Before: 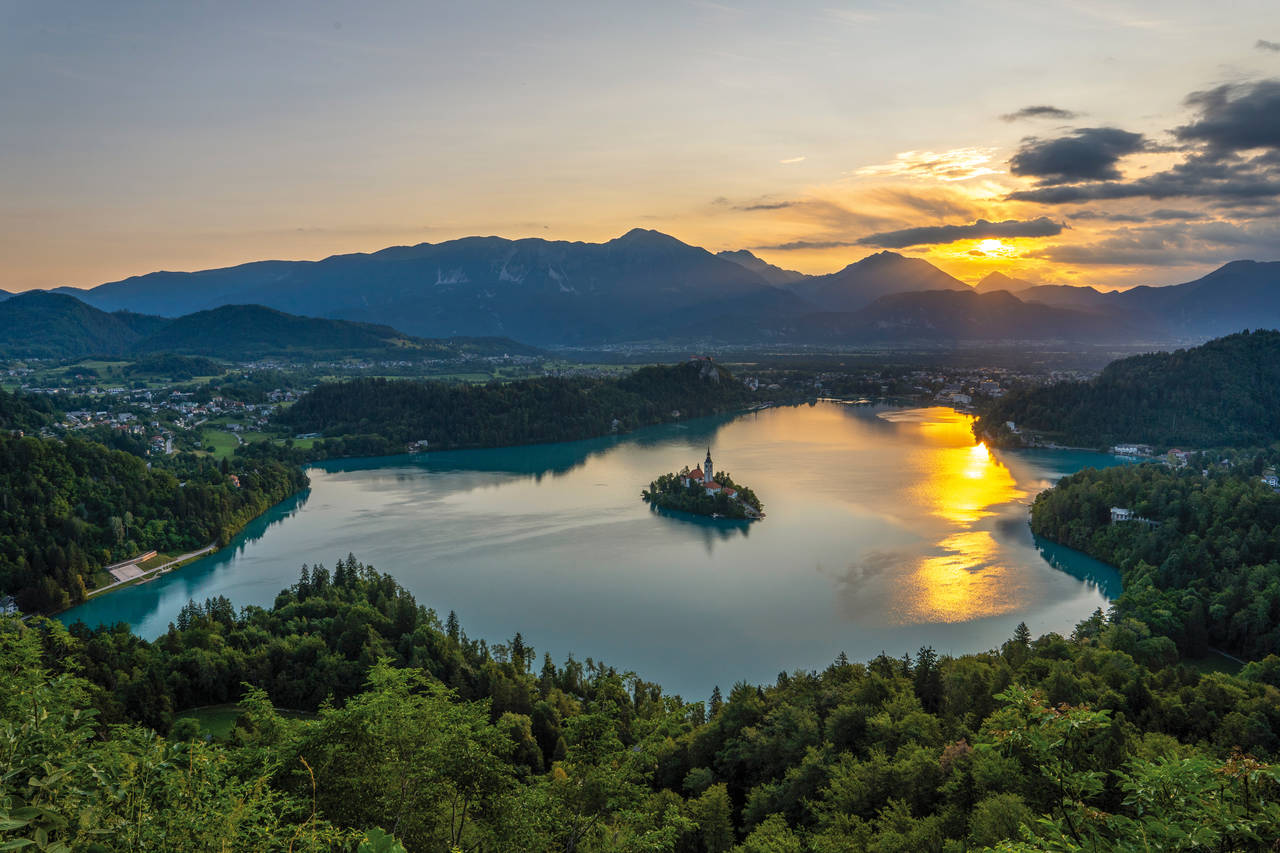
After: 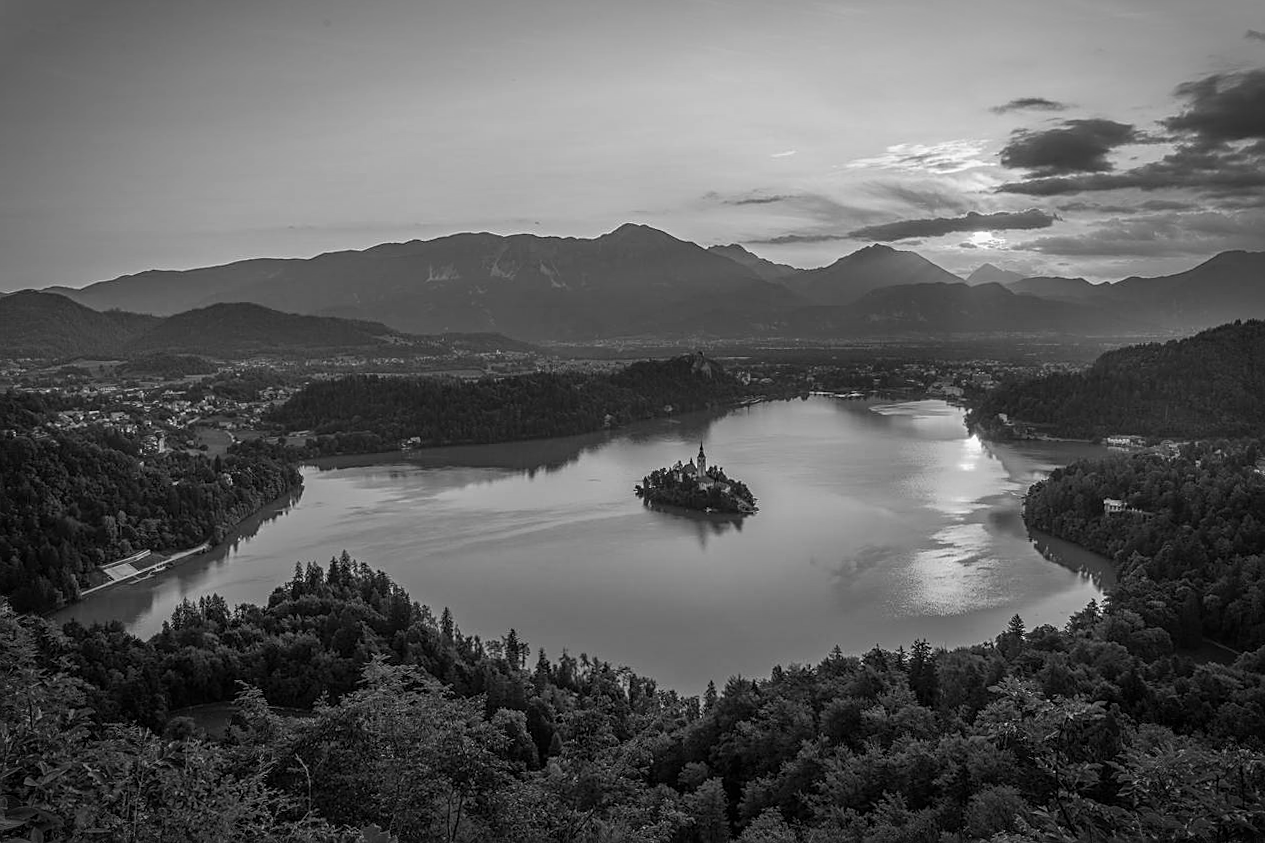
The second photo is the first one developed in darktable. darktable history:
color calibration: output gray [0.23, 0.37, 0.4, 0], gray › normalize channels true, illuminant same as pipeline (D50), adaptation XYZ, x 0.346, y 0.359, gamut compression 0
sharpen: on, module defaults
rotate and perspective: rotation -0.45°, automatic cropping original format, crop left 0.008, crop right 0.992, crop top 0.012, crop bottom 0.988
vignetting: automatic ratio true
